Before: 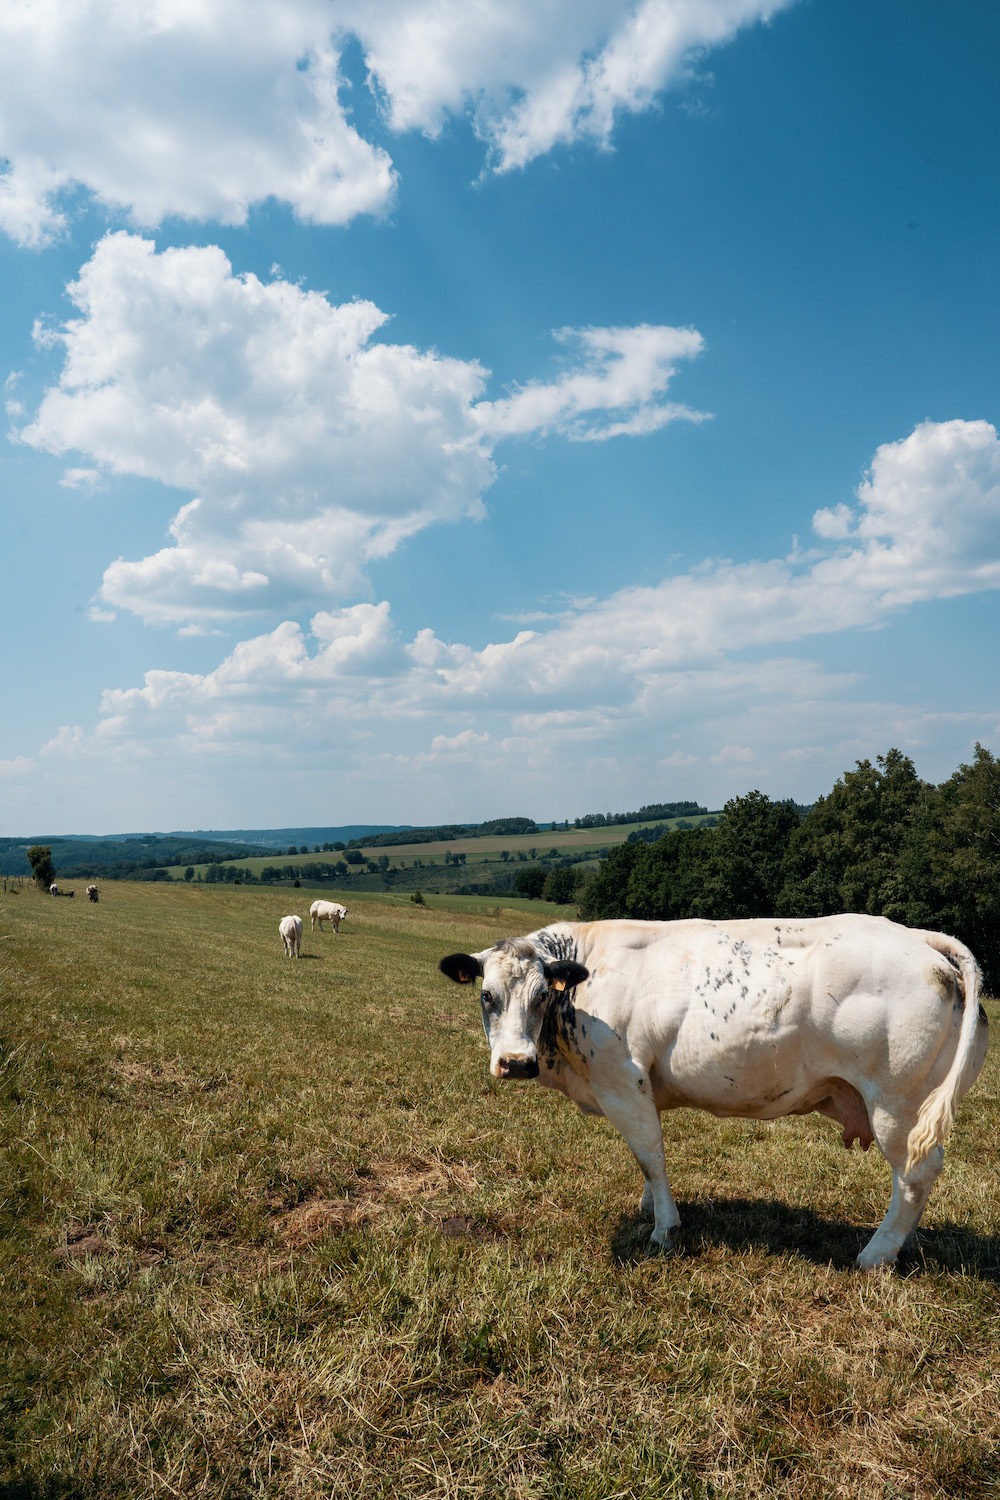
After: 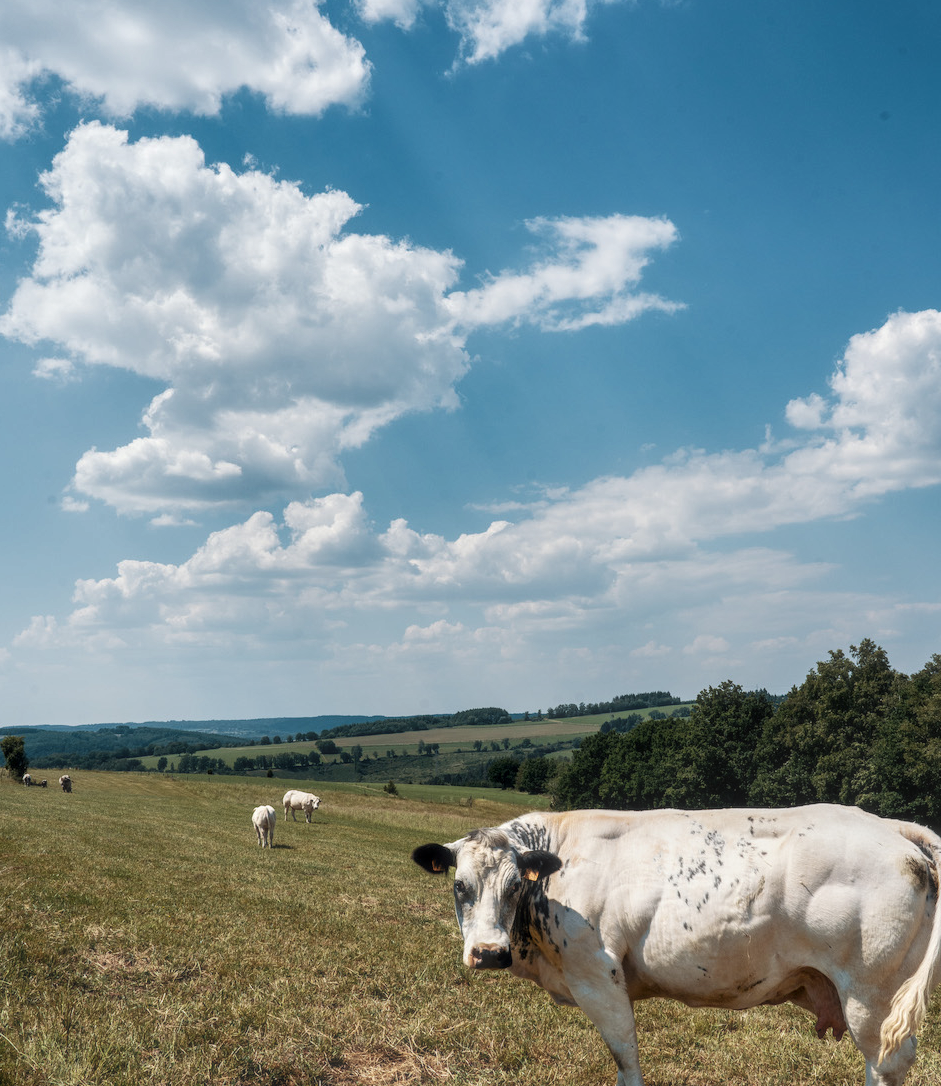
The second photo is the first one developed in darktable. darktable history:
shadows and highlights: shadows color adjustment 97.67%, soften with gaussian
haze removal: strength -0.111, adaptive false
local contrast: on, module defaults
crop: left 2.778%, top 7.352%, right 3.111%, bottom 20.232%
